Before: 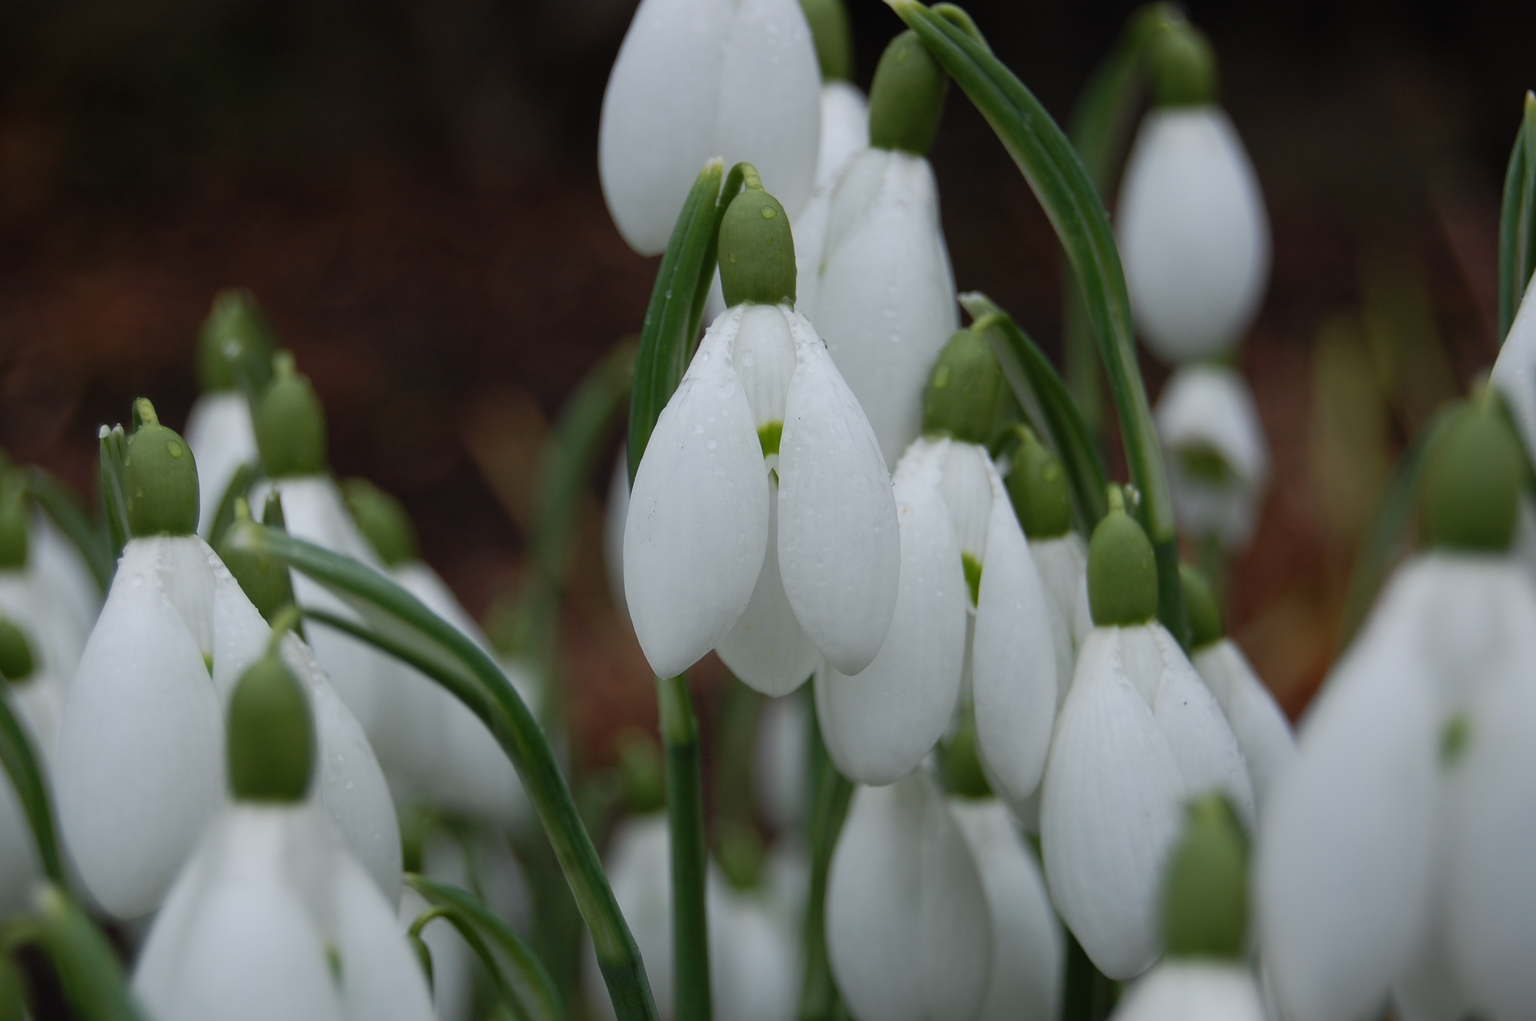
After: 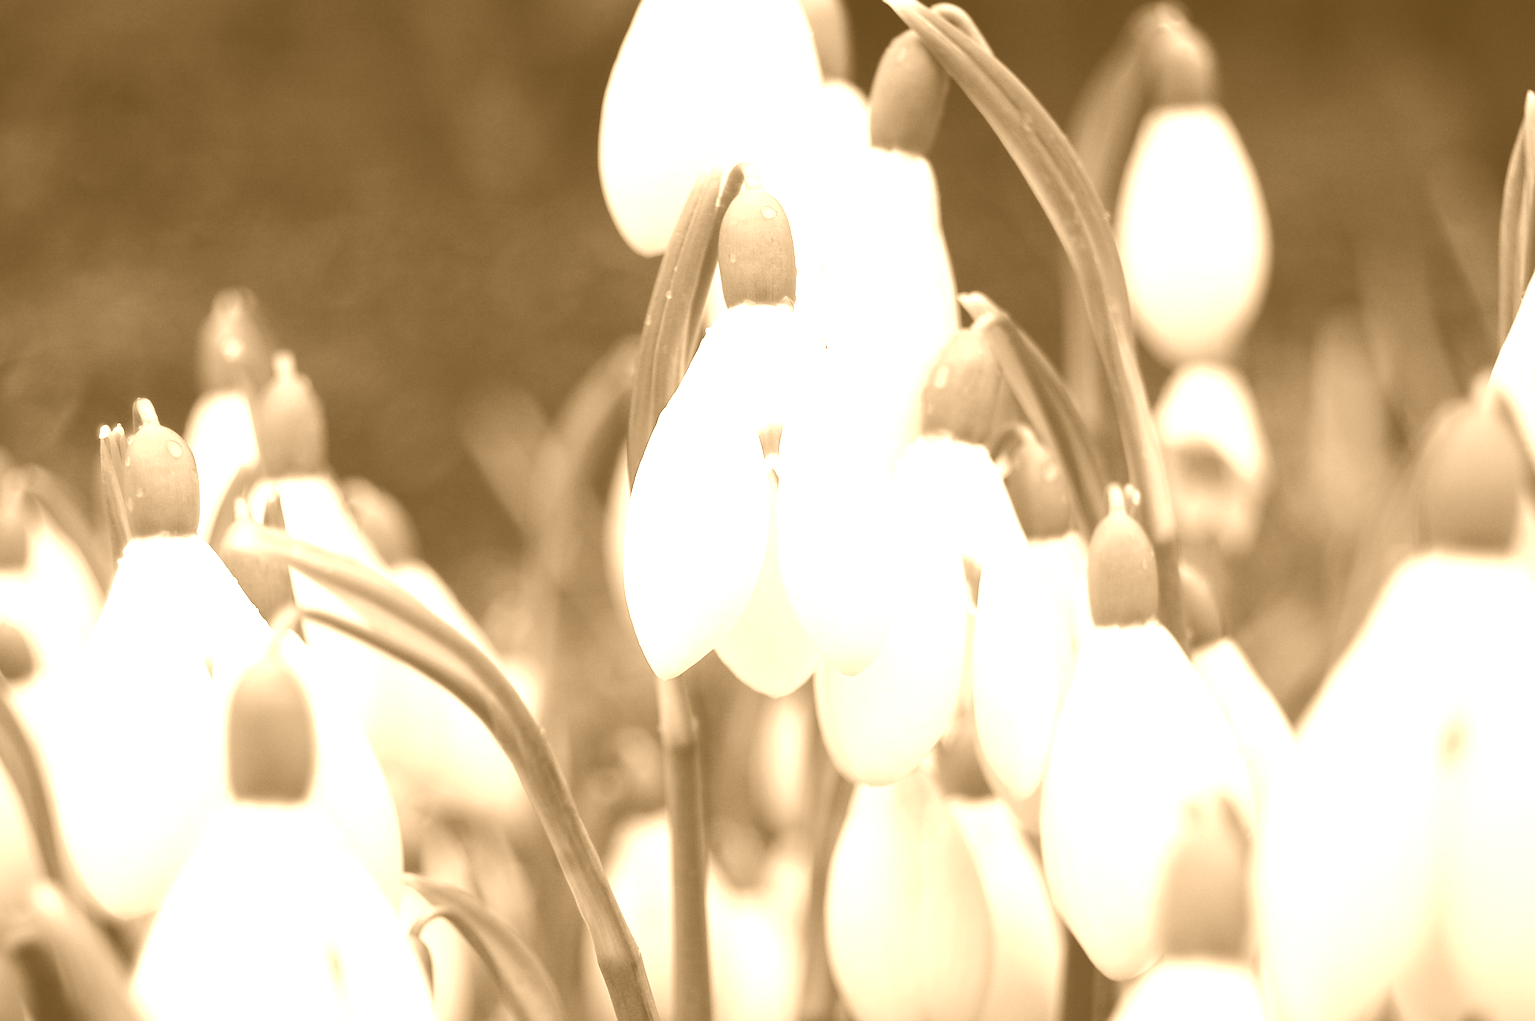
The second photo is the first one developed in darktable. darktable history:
tone curve: curves: ch0 [(0, 0.028) (0.138, 0.156) (0.468, 0.516) (0.754, 0.823) (1, 1)], color space Lab, linked channels, preserve colors none
colorize: hue 28.8°, source mix 100%
sharpen: amount 0.2
exposure: black level correction 0, exposure 1.2 EV, compensate exposure bias true, compensate highlight preservation false
